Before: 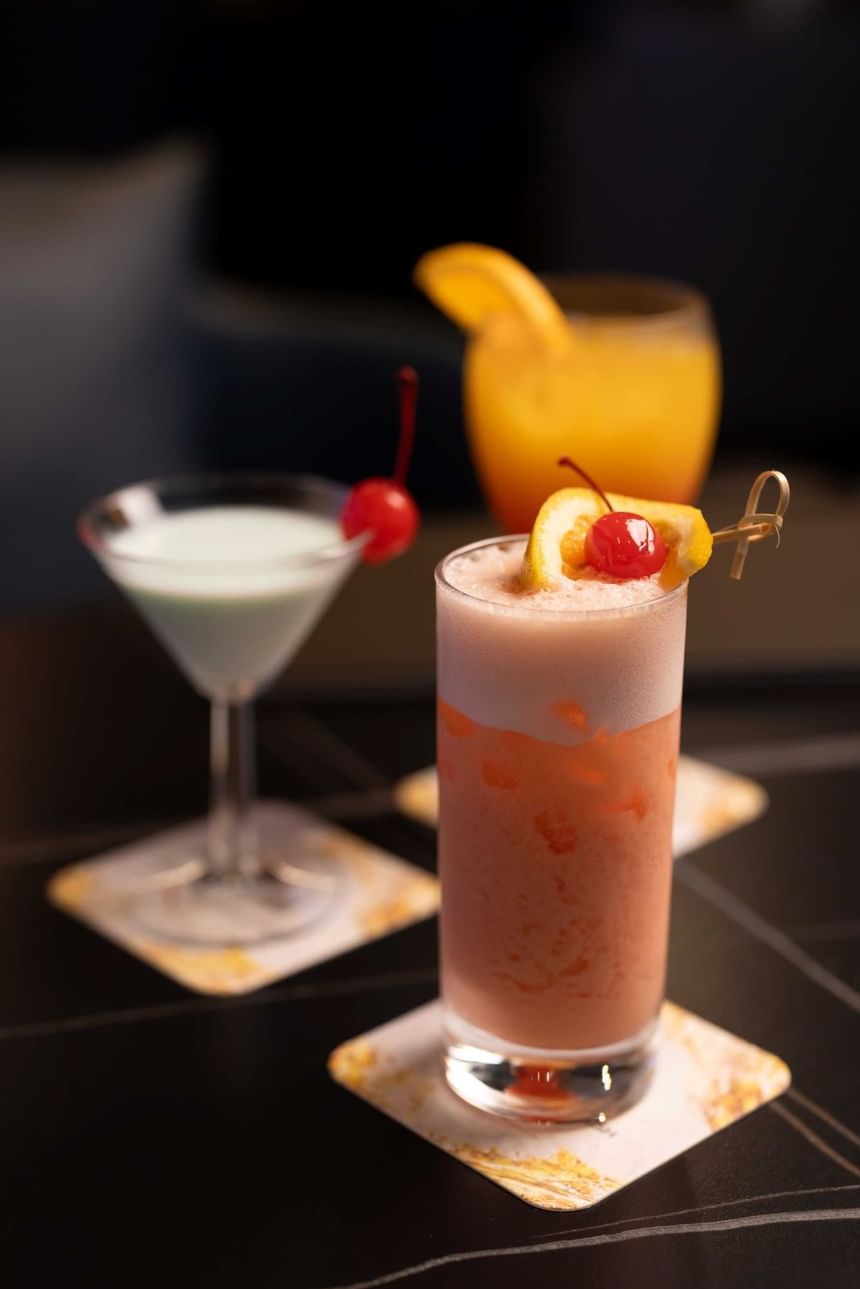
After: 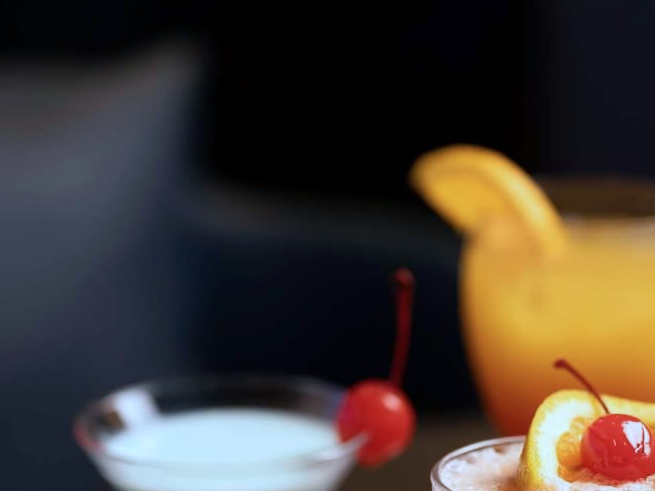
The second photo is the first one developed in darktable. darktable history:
color calibration: x 0.396, y 0.386, temperature 3669 K
crop: left 0.579%, top 7.627%, right 23.167%, bottom 54.275%
